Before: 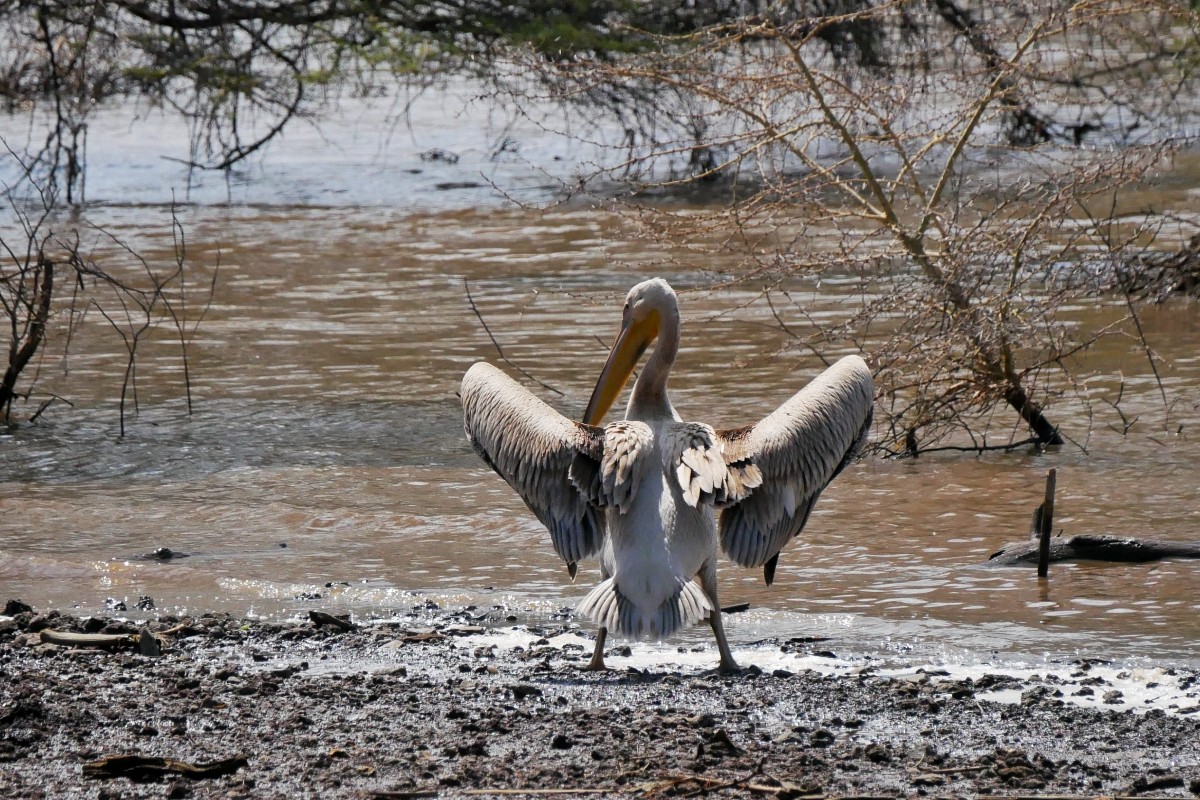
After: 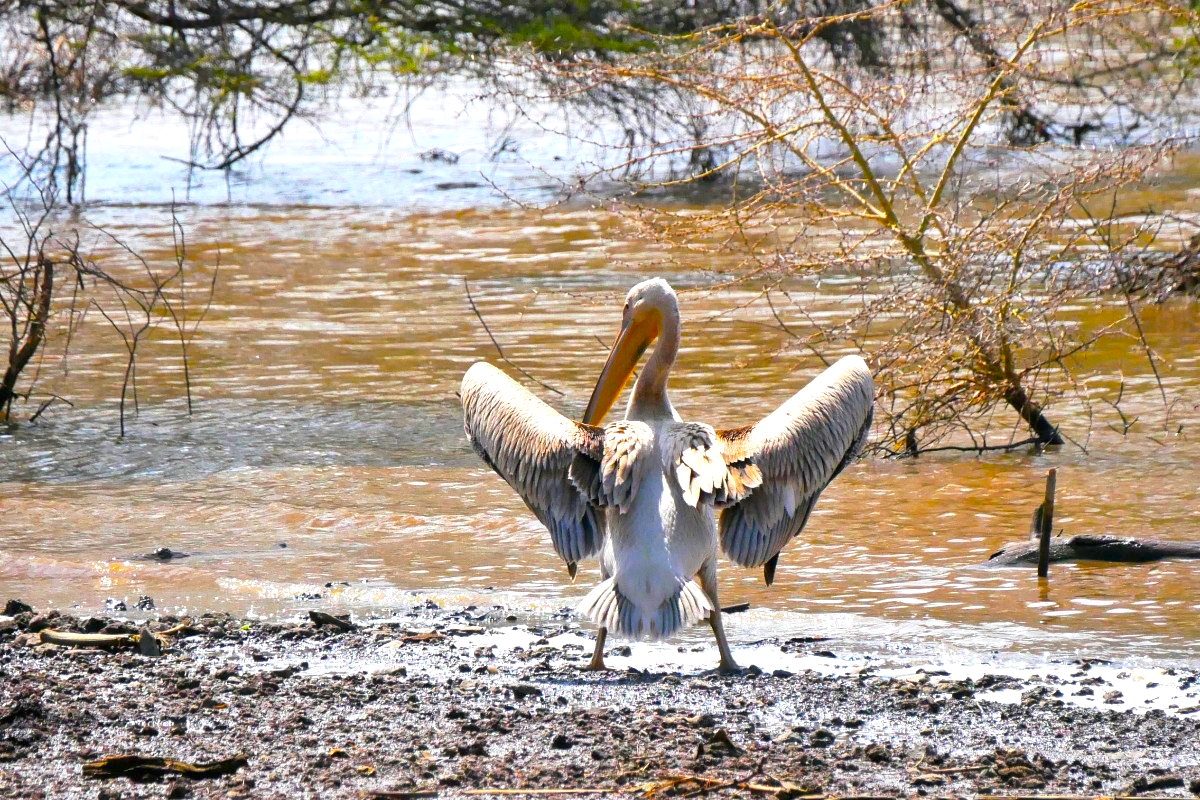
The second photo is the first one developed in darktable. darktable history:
color balance: input saturation 134.34%, contrast -10.04%, contrast fulcrum 19.67%, output saturation 133.51%
exposure: black level correction 0, exposure 1.1 EV, compensate exposure bias true, compensate highlight preservation false
